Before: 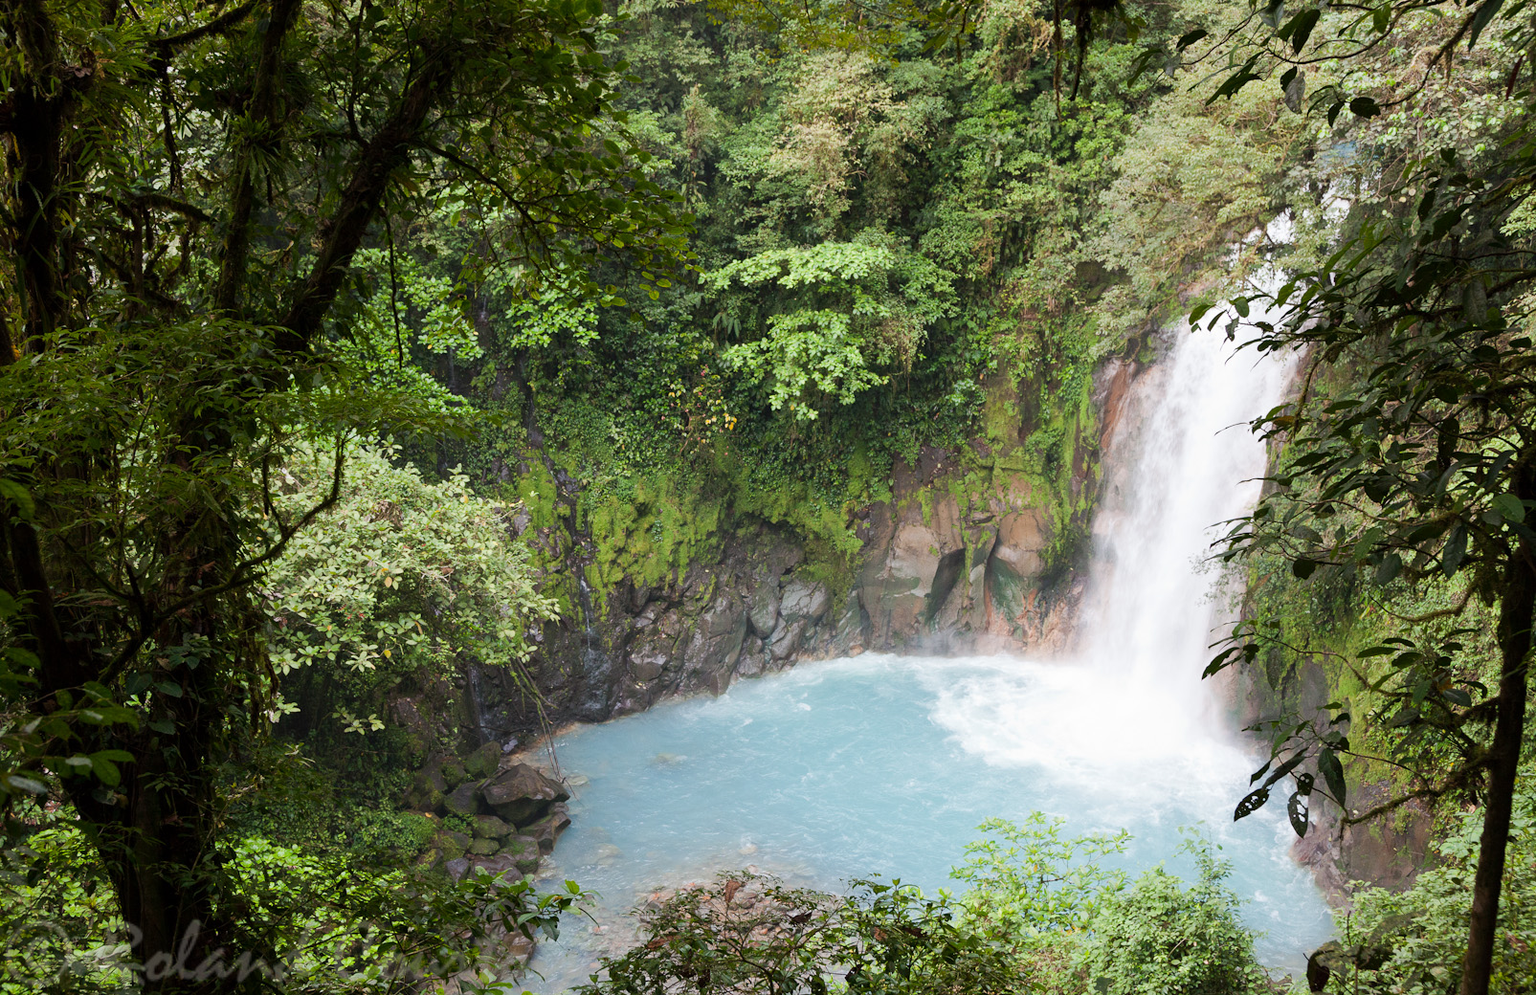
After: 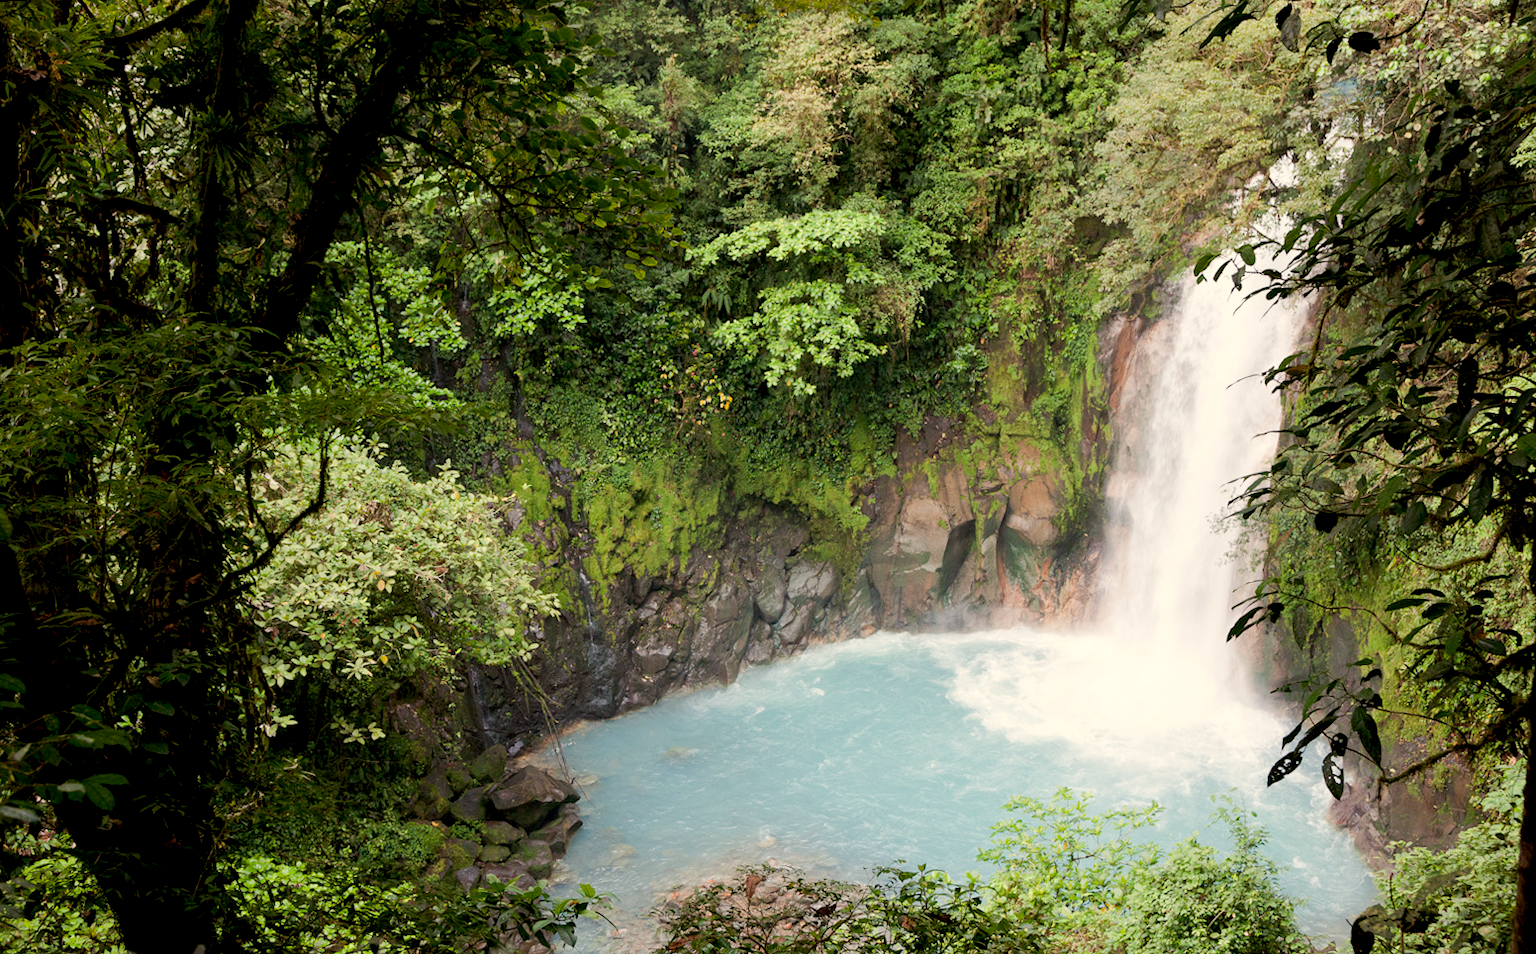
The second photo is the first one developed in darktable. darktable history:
rotate and perspective: rotation -3°, crop left 0.031, crop right 0.968, crop top 0.07, crop bottom 0.93
exposure: black level correction 0.011, compensate highlight preservation false
white balance: red 1.045, blue 0.932
